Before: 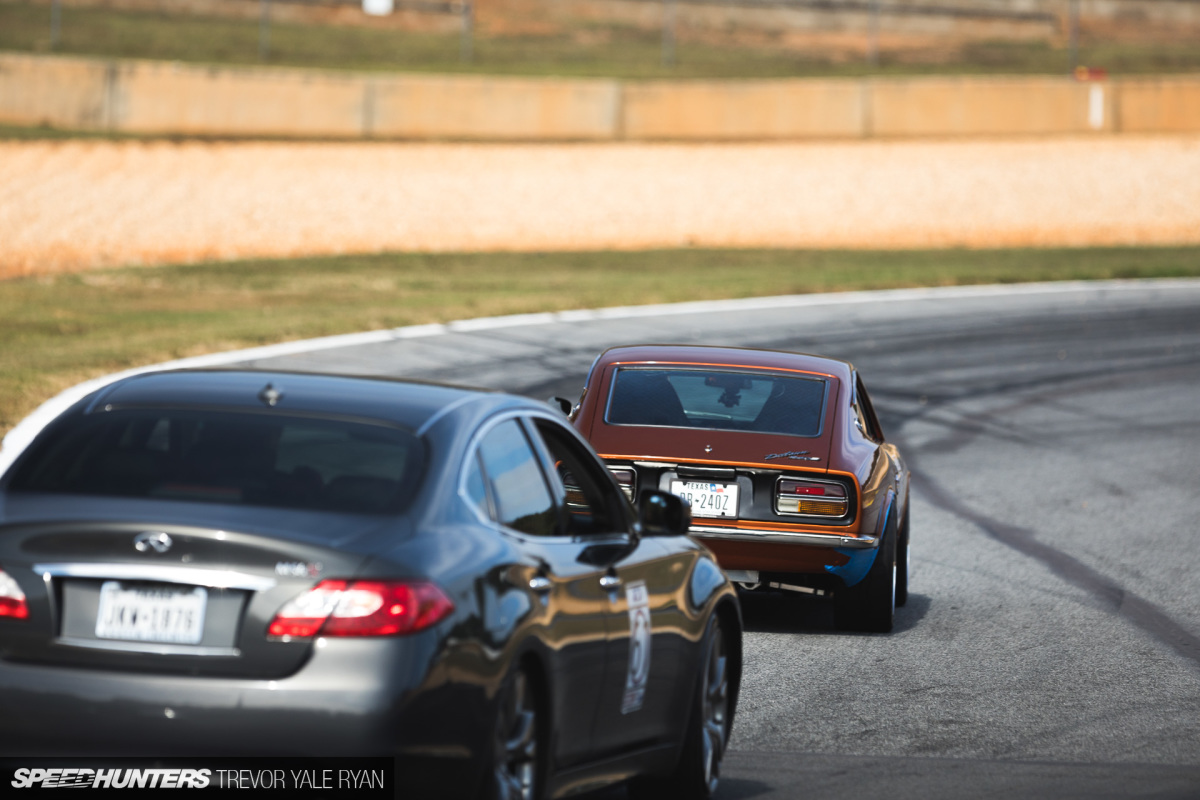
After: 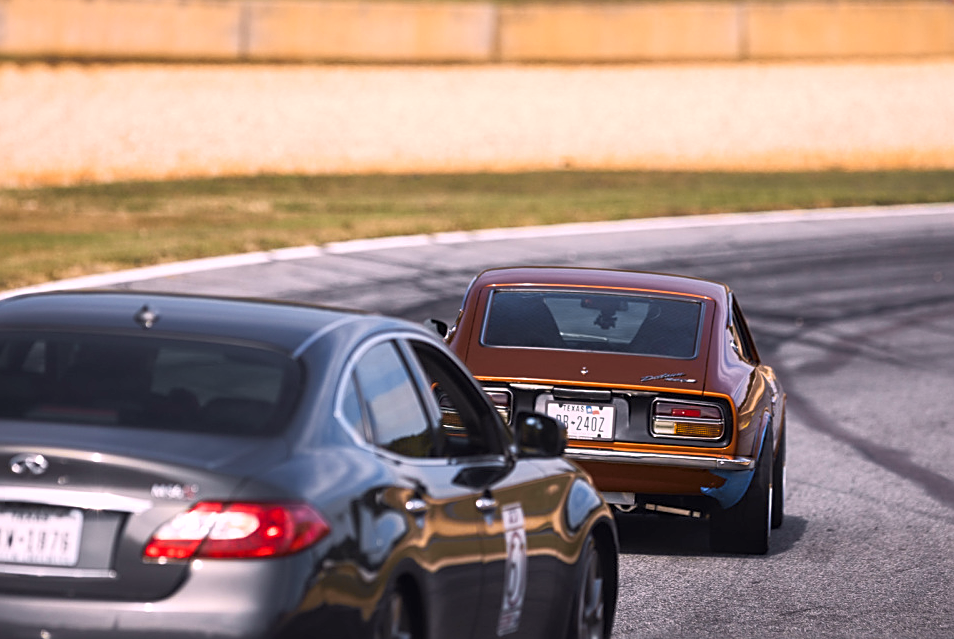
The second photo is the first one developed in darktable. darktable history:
contrast equalizer: octaves 7, y [[0.5 ×6], [0.5 ×6], [0.5 ×6], [0 ×6], [0, 0, 0, 0.581, 0.011, 0]], mix -0.371
tone curve: curves: ch0 [(0, 0) (0.15, 0.17) (0.452, 0.437) (0.611, 0.588) (0.751, 0.749) (1, 1)]; ch1 [(0, 0) (0.325, 0.327) (0.412, 0.45) (0.453, 0.484) (0.5, 0.501) (0.541, 0.55) (0.617, 0.612) (0.695, 0.697) (1, 1)]; ch2 [(0, 0) (0.386, 0.397) (0.452, 0.459) (0.505, 0.498) (0.524, 0.547) (0.574, 0.566) (0.633, 0.641) (1, 1)], color space Lab, independent channels, preserve colors none
crop and rotate: left 10.388%, top 9.796%, right 10.062%, bottom 10.209%
sharpen: on, module defaults
color calibration: output R [1.063, -0.012, -0.003, 0], output B [-0.079, 0.047, 1, 0], x 0.356, y 0.367, temperature 4727.06 K
local contrast: on, module defaults
